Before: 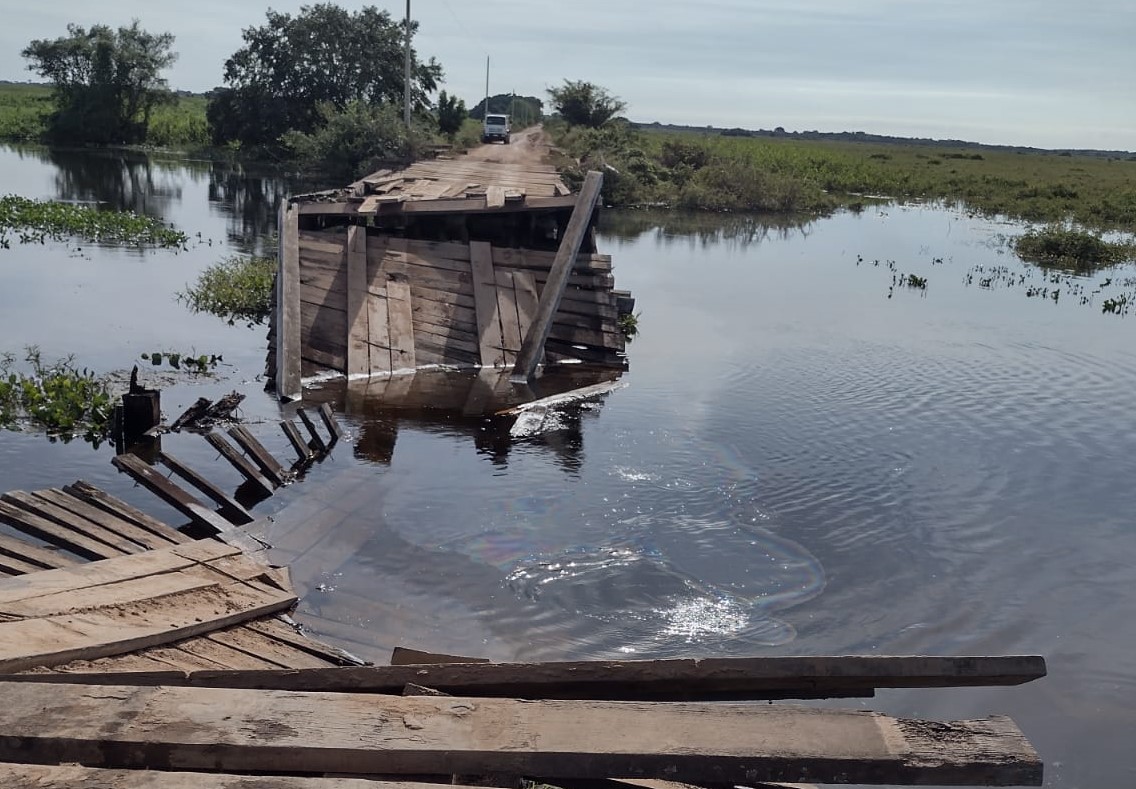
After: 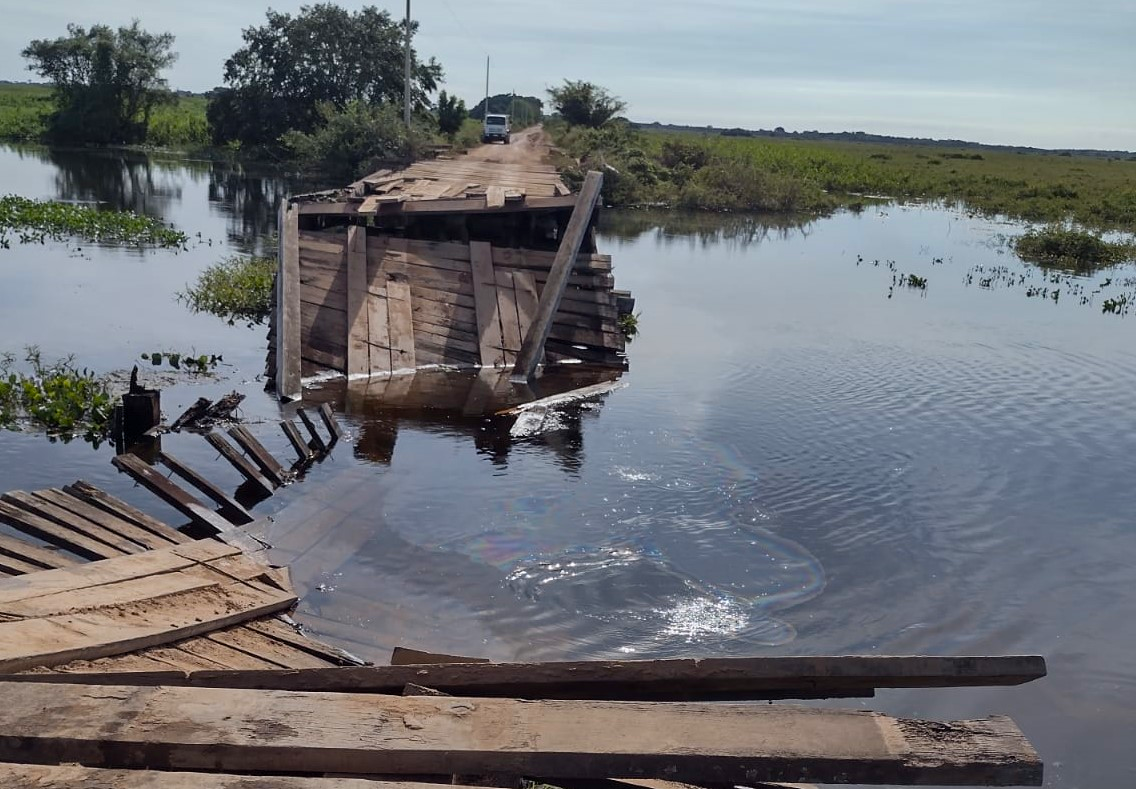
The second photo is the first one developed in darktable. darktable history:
color balance rgb: perceptual saturation grading › global saturation 31.102%
